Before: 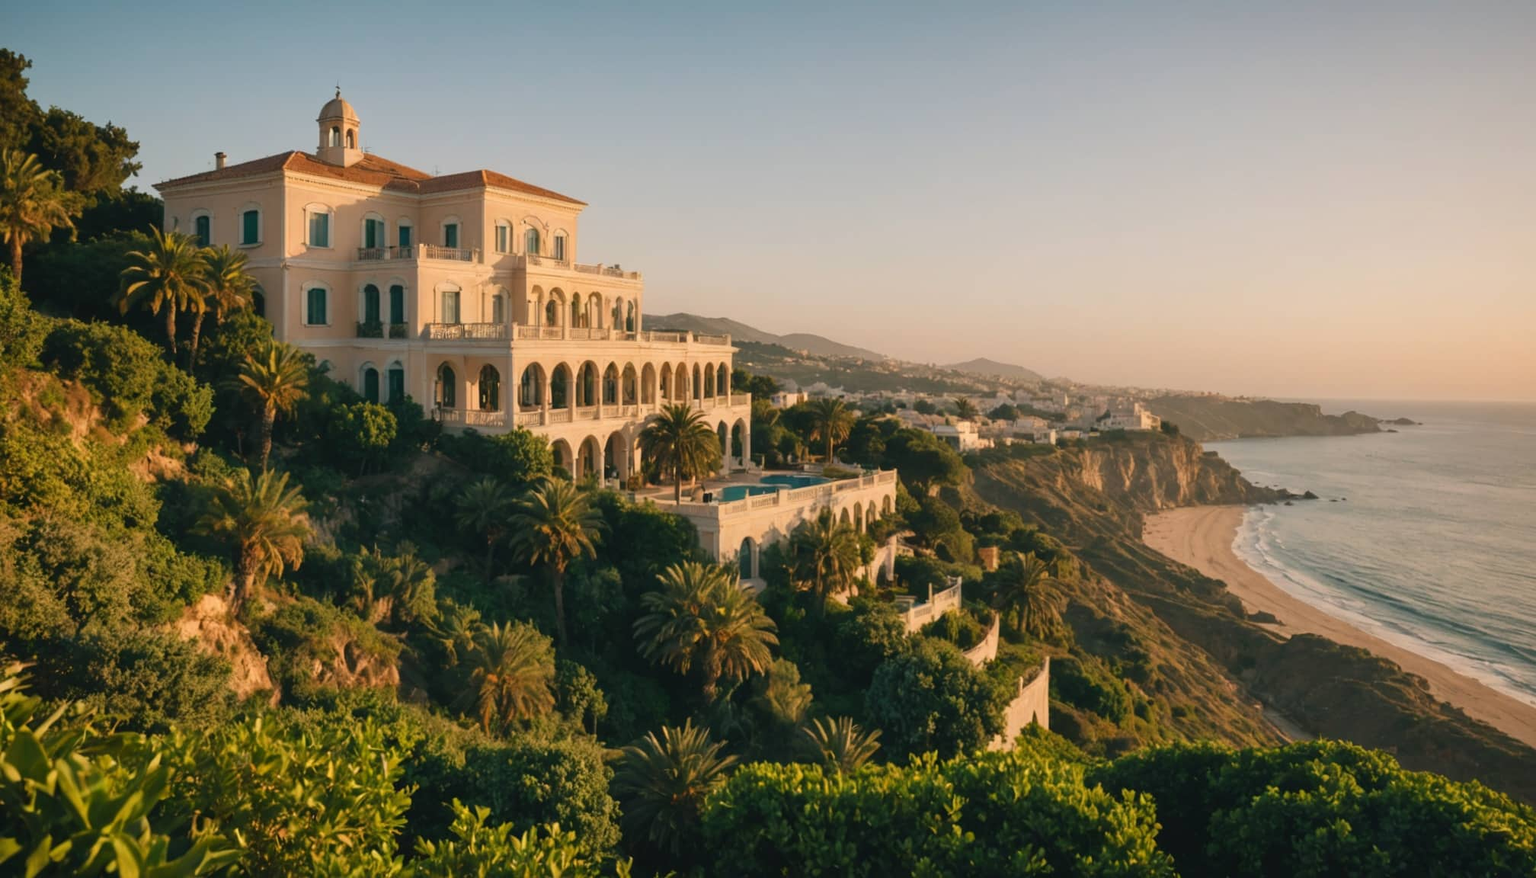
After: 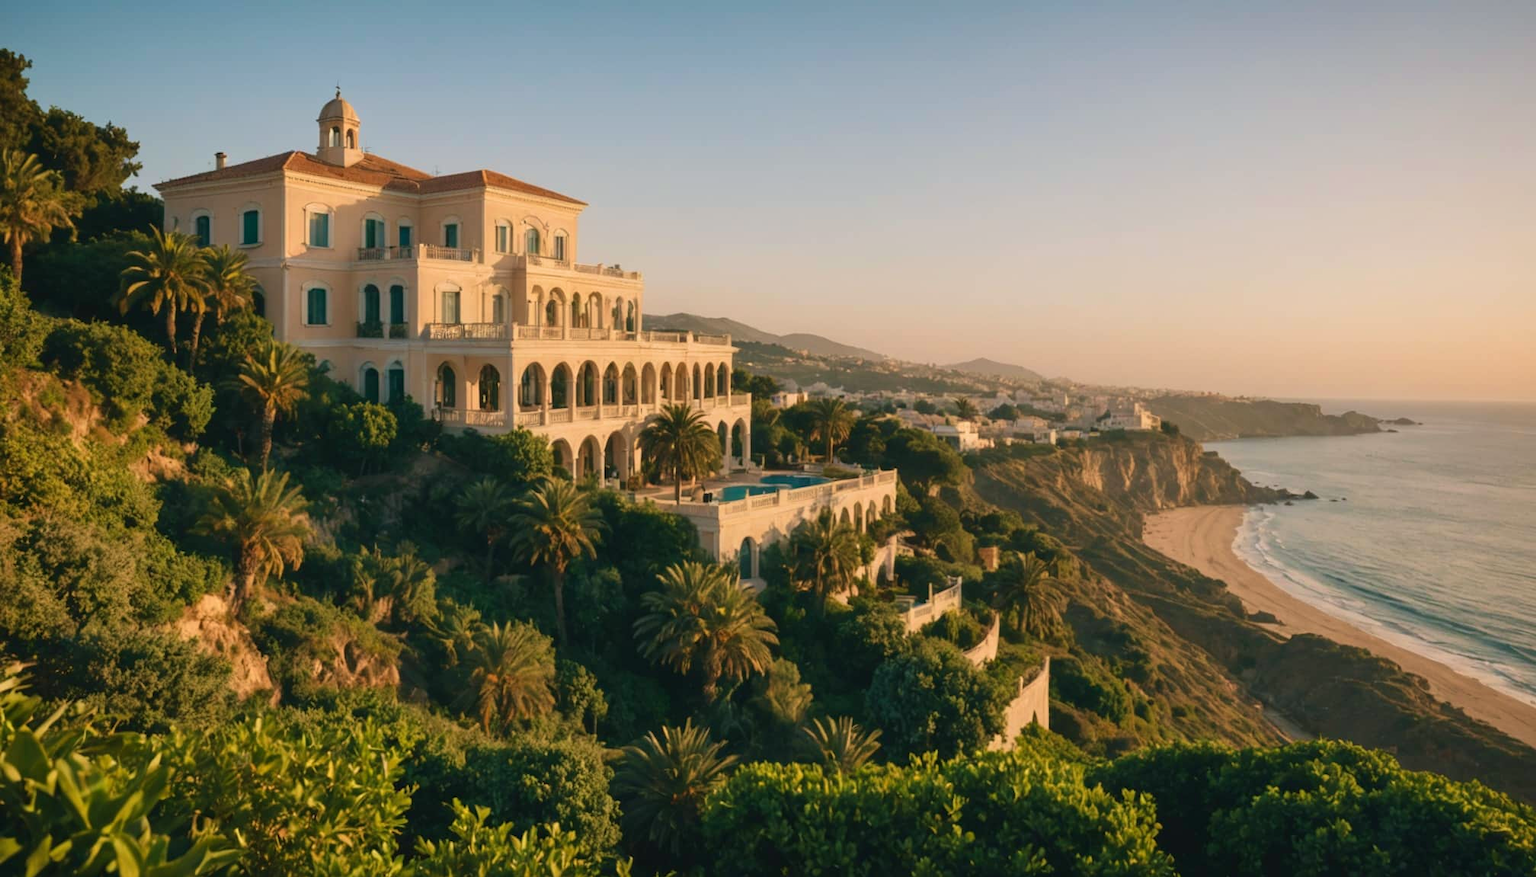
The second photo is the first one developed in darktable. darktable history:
white balance: red 0.988, blue 1.017
velvia: on, module defaults
